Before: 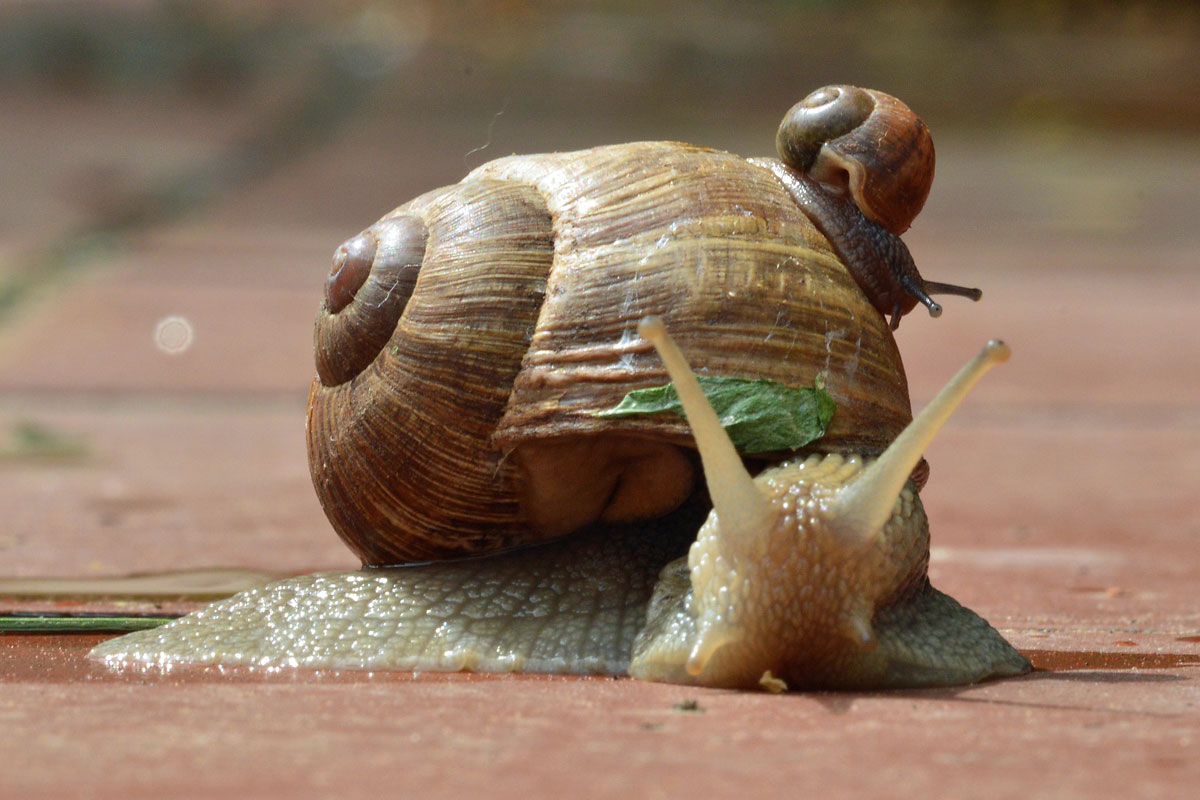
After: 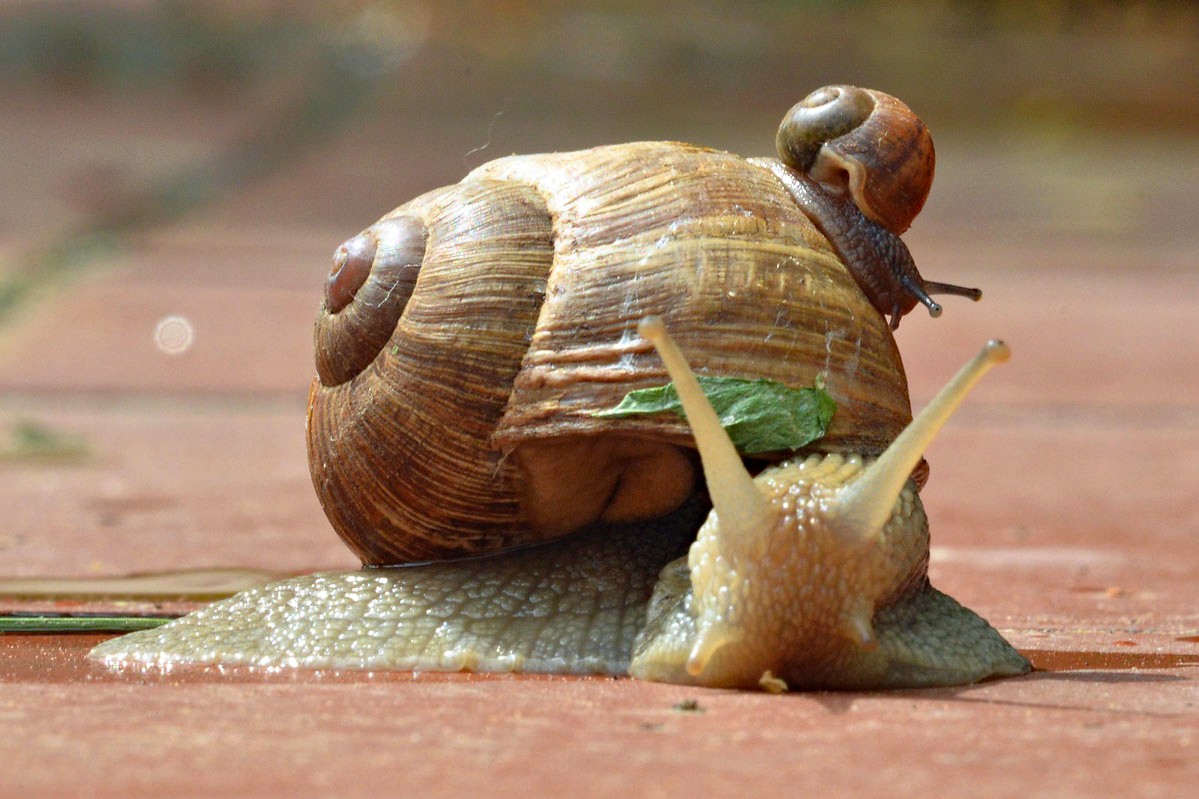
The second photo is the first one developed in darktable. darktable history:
haze removal: compatibility mode true, adaptive false
rgb curve: curves: ch0 [(0, 0) (0.053, 0.068) (0.122, 0.128) (1, 1)]
base curve: curves: ch0 [(0, 0) (0.666, 0.806) (1, 1)]
